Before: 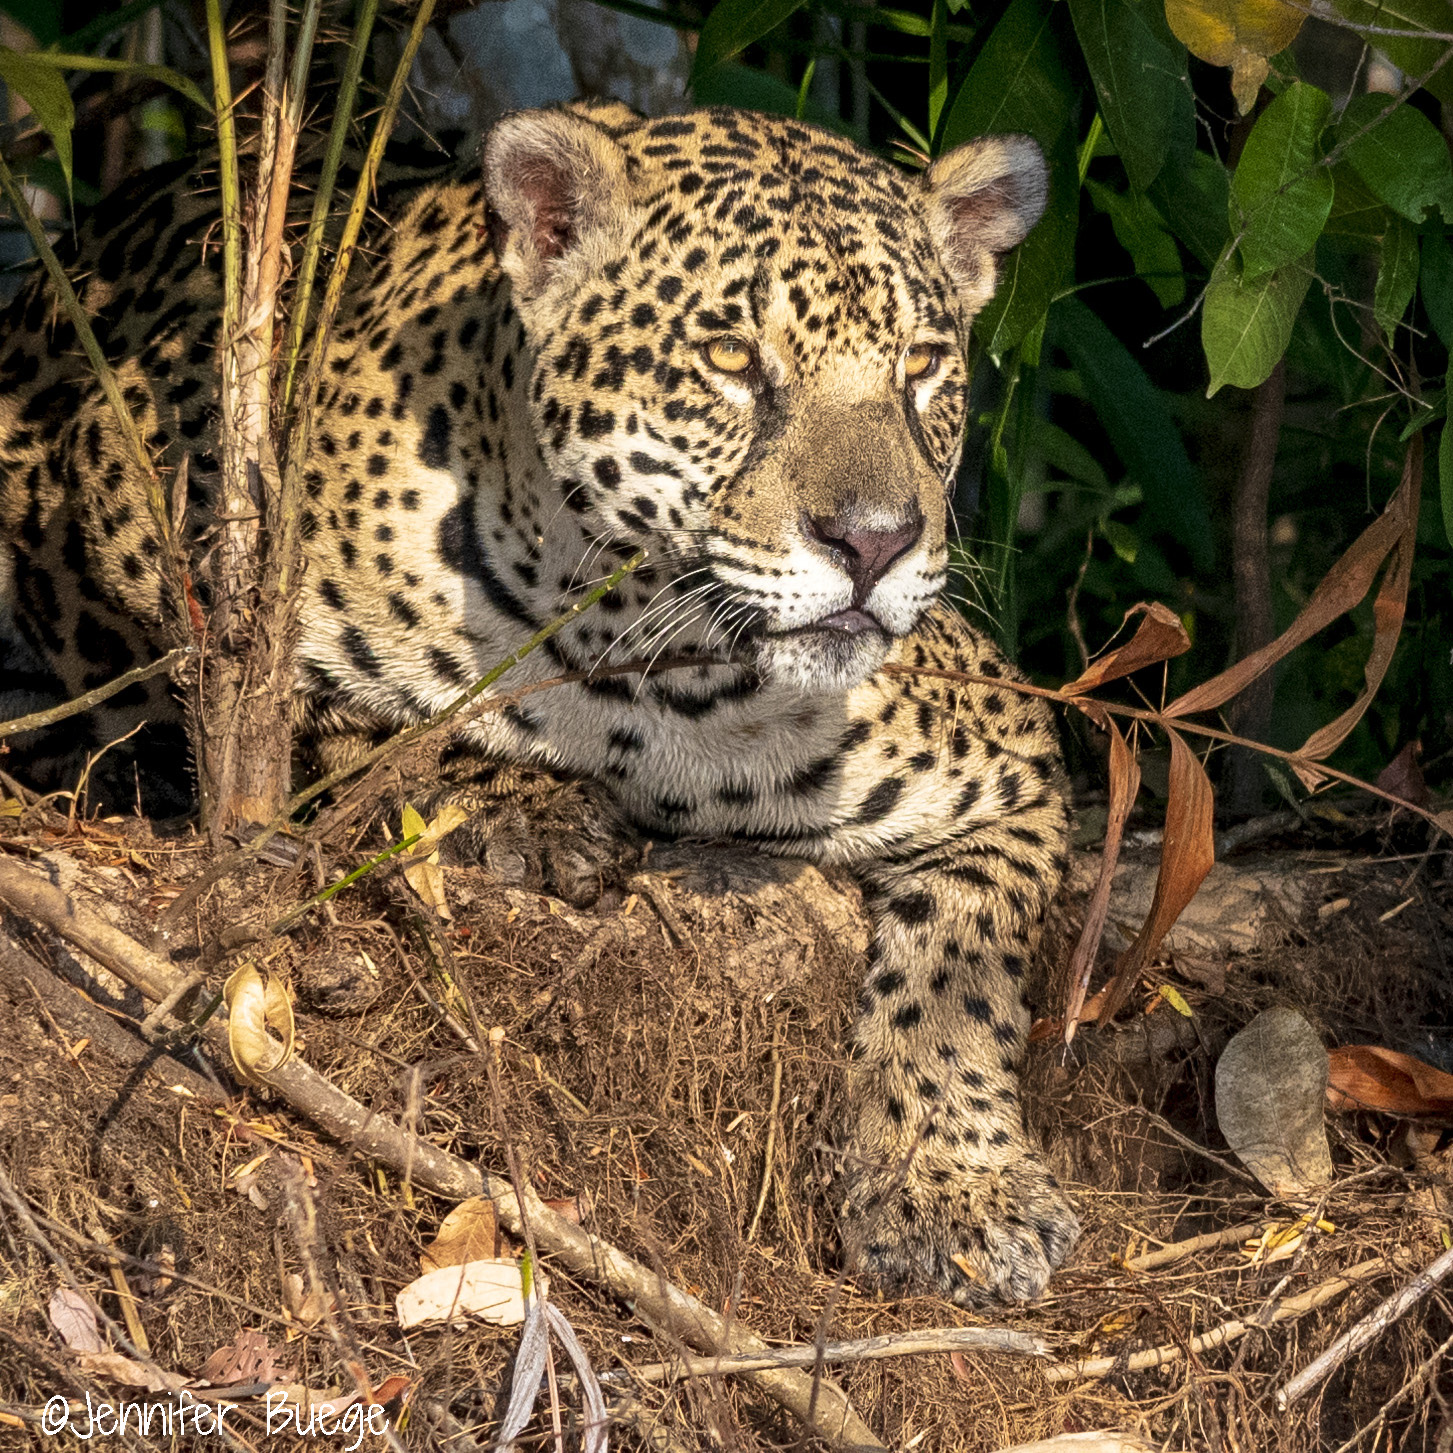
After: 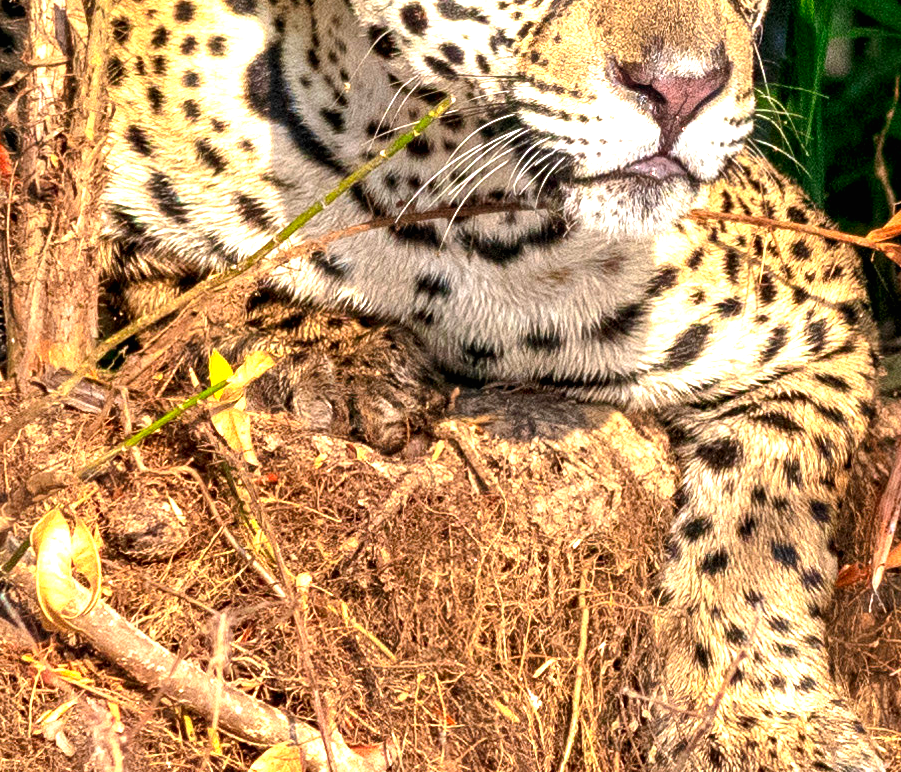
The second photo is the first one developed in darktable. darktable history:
crop: left 13.312%, top 31.28%, right 24.627%, bottom 15.582%
exposure: black level correction 0, exposure 1.1 EV, compensate exposure bias true, compensate highlight preservation false
color contrast: green-magenta contrast 1.2, blue-yellow contrast 1.2
